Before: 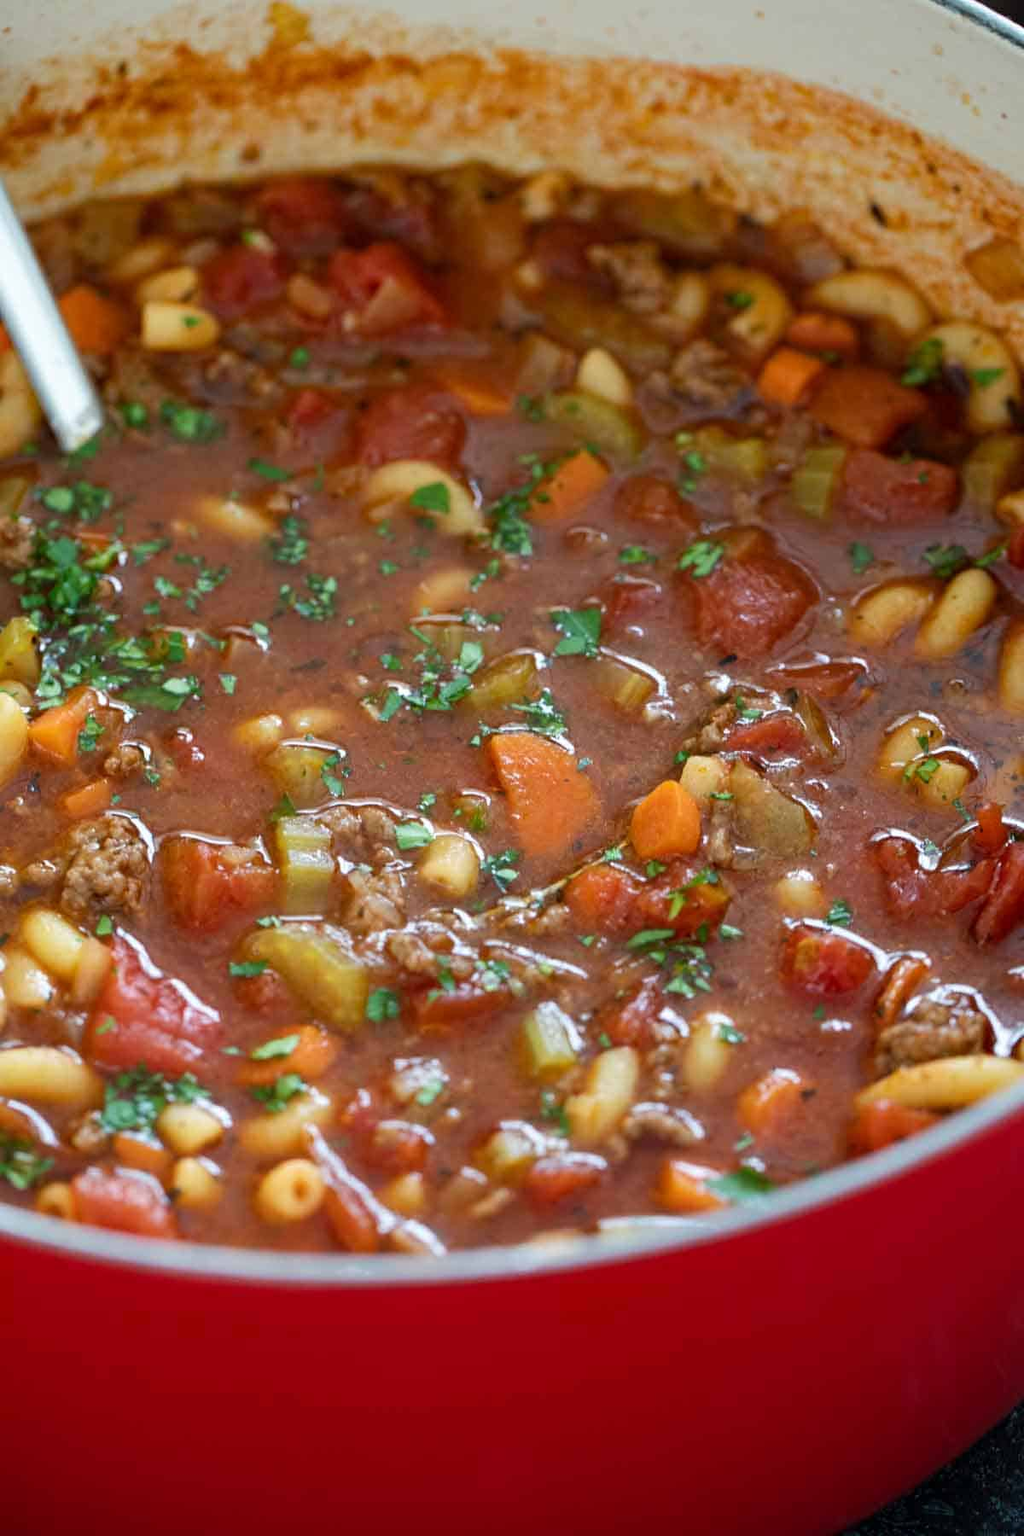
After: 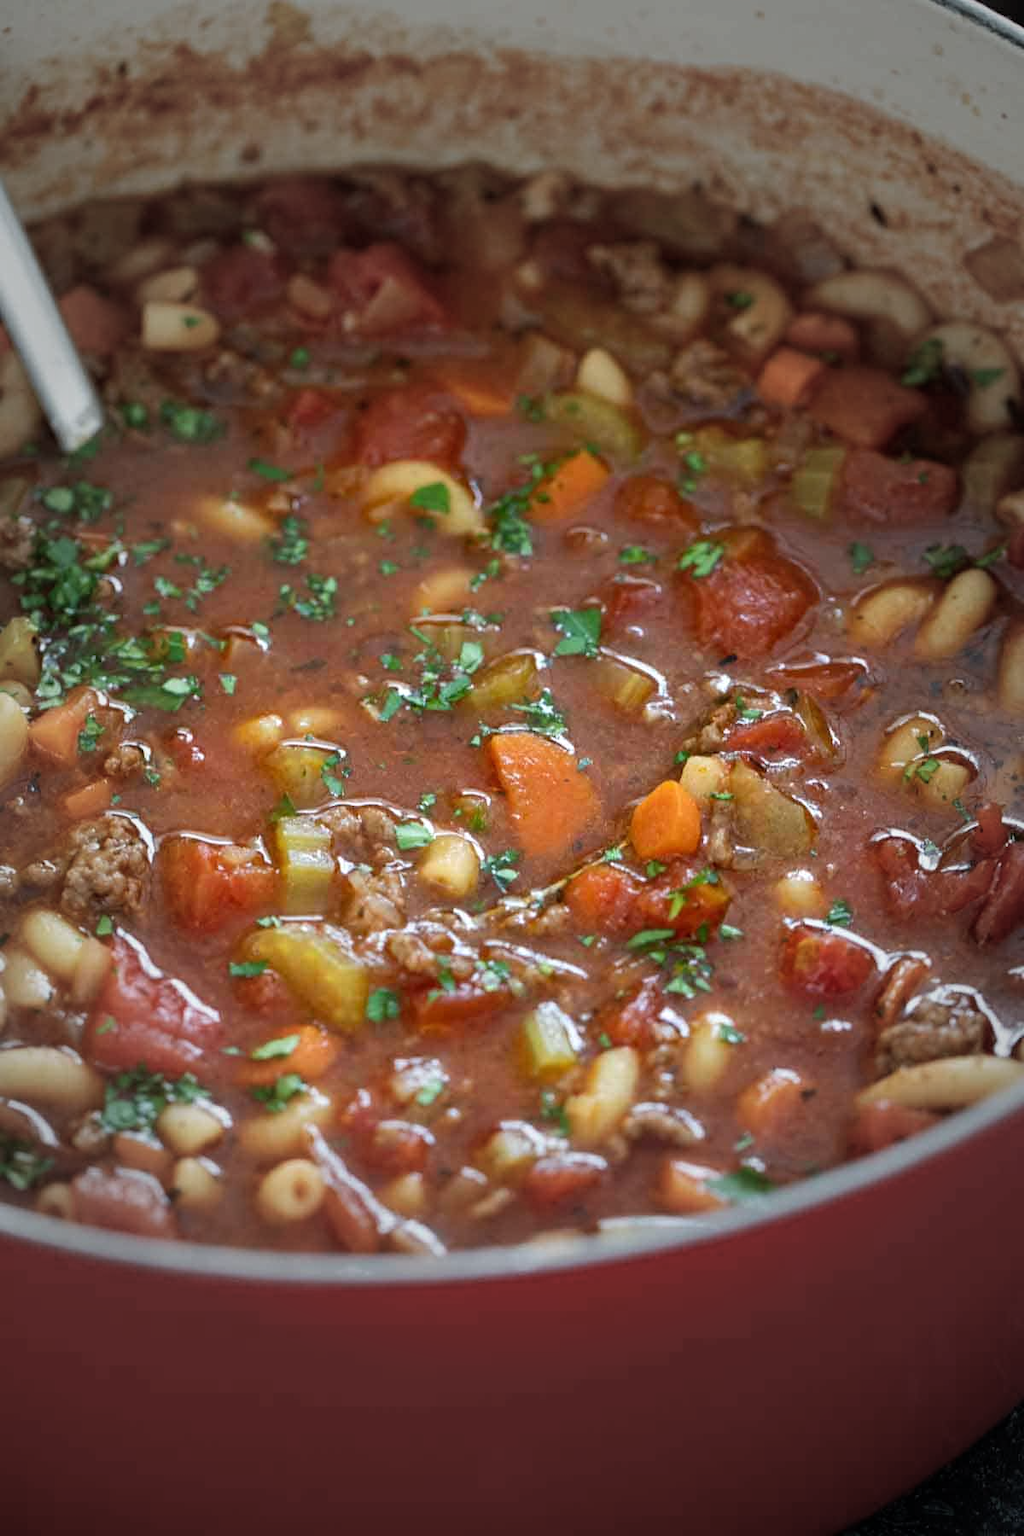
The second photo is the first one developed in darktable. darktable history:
shadows and highlights: shadows -9.52, white point adjustment 1.48, highlights 9.82
vignetting: fall-off start 39.66%, fall-off radius 40.41%
